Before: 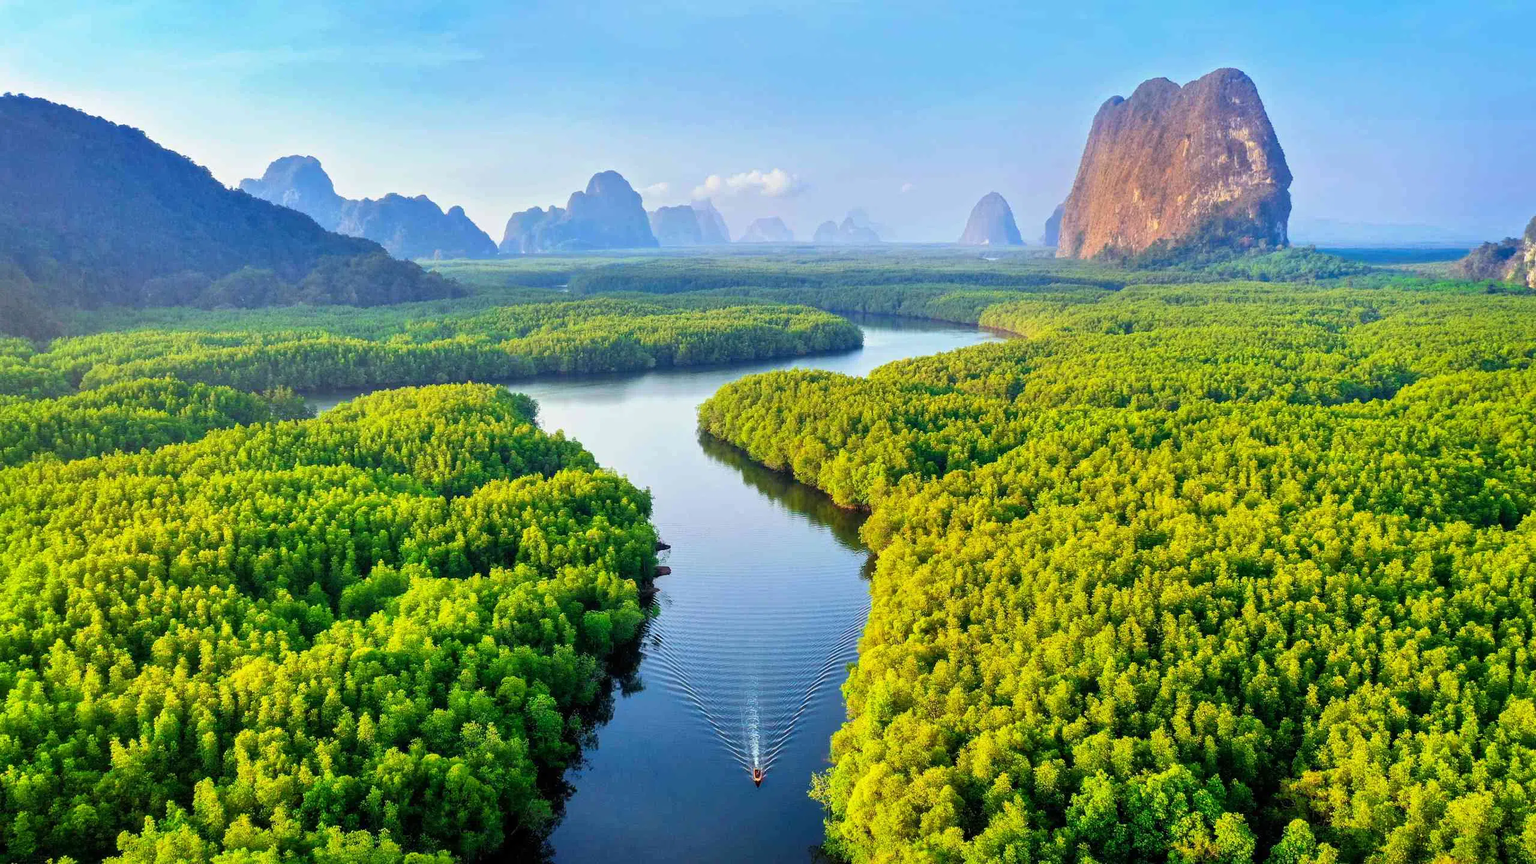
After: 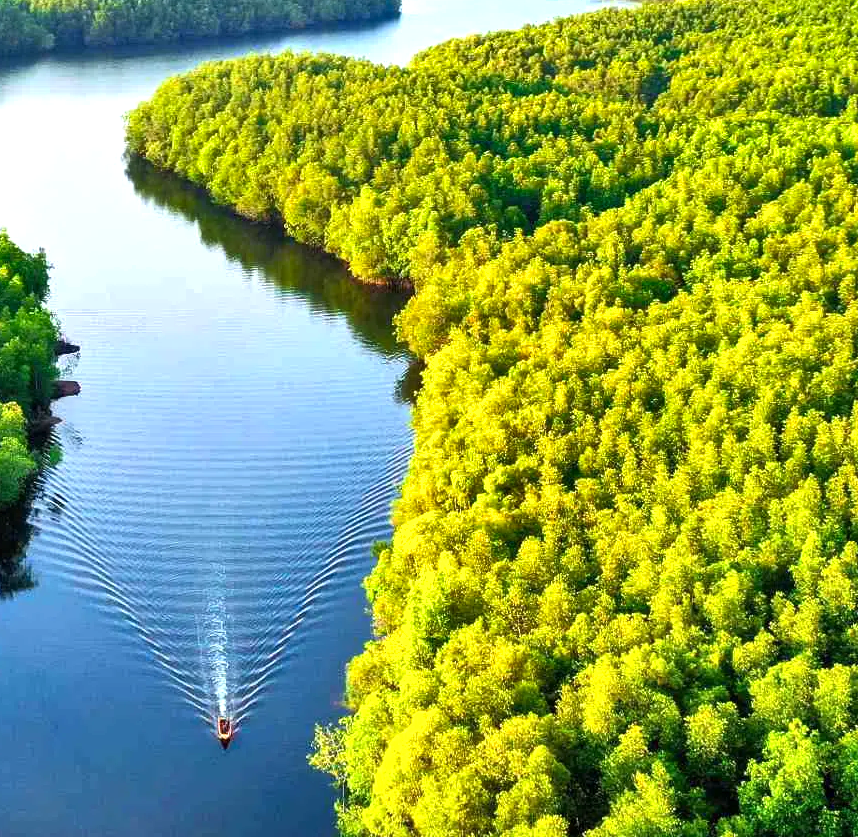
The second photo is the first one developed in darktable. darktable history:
shadows and highlights: soften with gaussian
exposure: exposure 0.256 EV, compensate exposure bias true, compensate highlight preservation false
crop: left 40.58%, top 39.162%, right 25.897%, bottom 2.696%
tone equalizer: -8 EV -0.416 EV, -7 EV -0.428 EV, -6 EV -0.355 EV, -5 EV -0.191 EV, -3 EV 0.211 EV, -2 EV 0.306 EV, -1 EV 0.378 EV, +0 EV 0.416 EV, smoothing diameter 24.81%, edges refinement/feathering 6.01, preserve details guided filter
